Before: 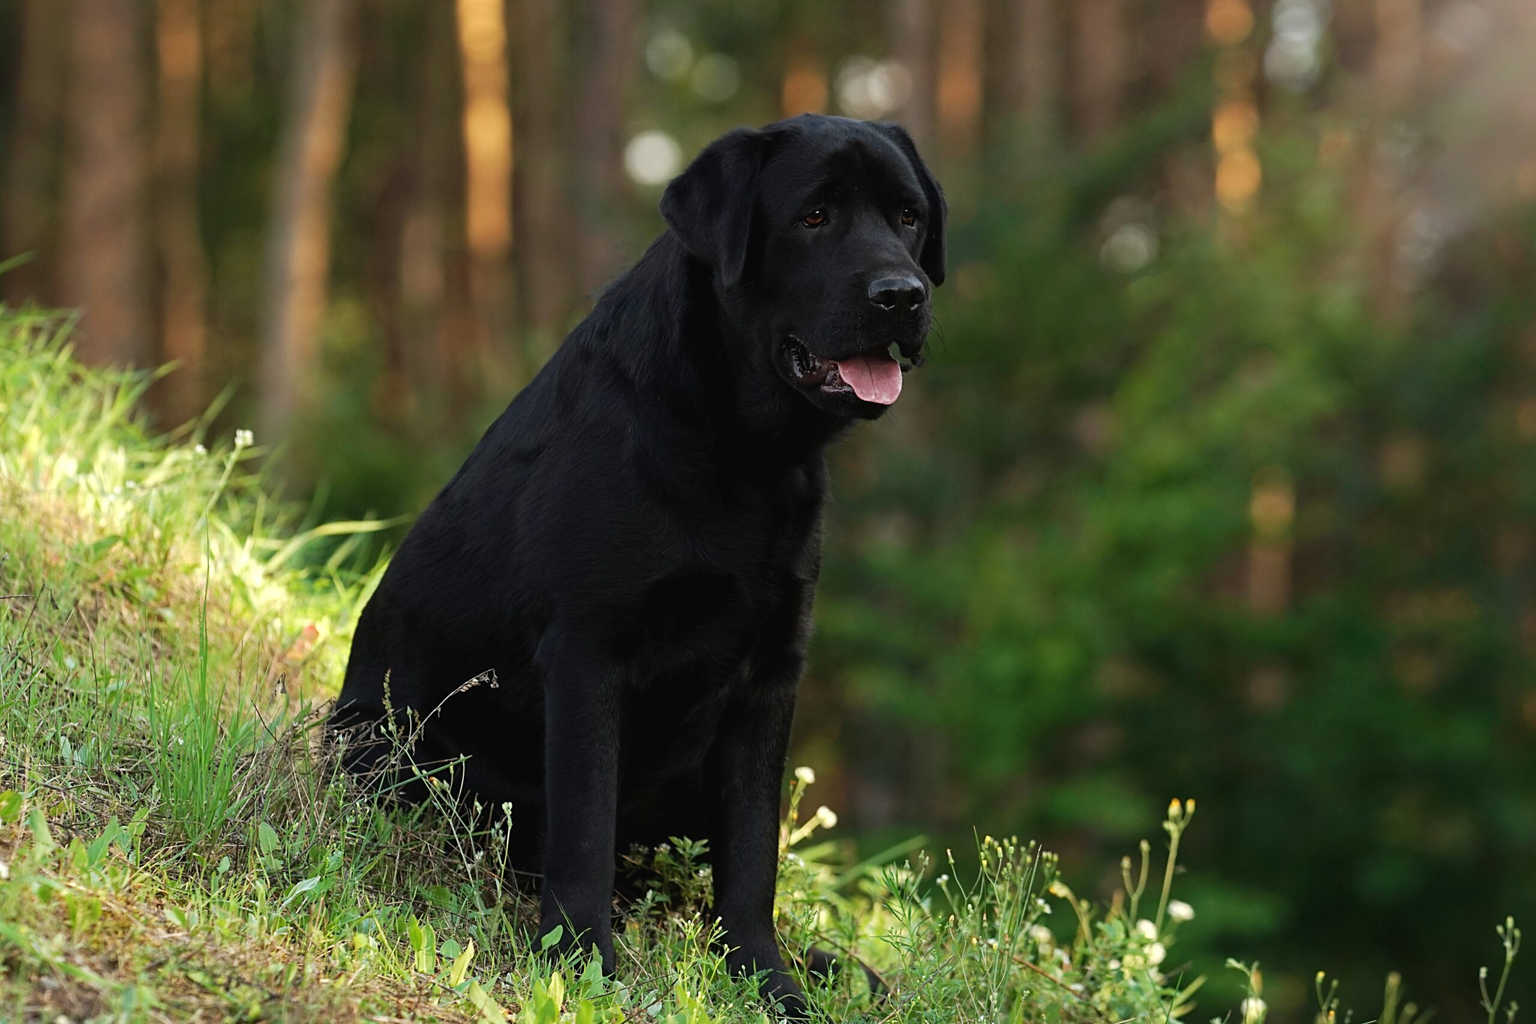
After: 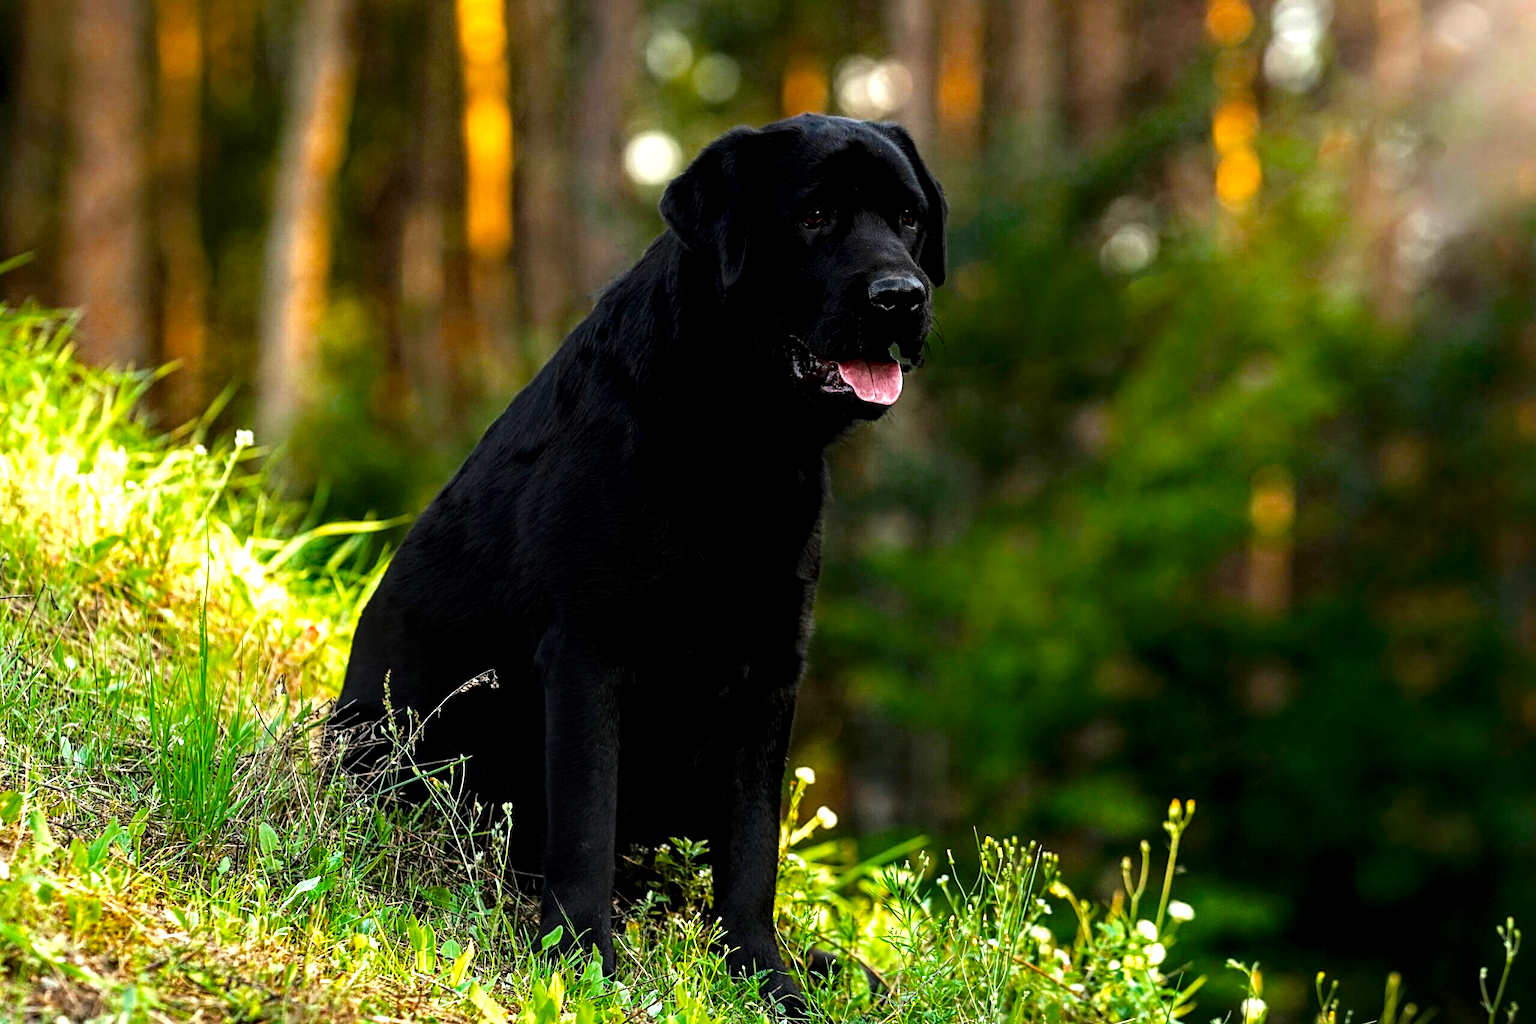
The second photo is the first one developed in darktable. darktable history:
color balance rgb: perceptual saturation grading › global saturation 31.293%, saturation formula JzAzBz (2021)
tone equalizer: -8 EV -1.05 EV, -7 EV -1.05 EV, -6 EV -0.848 EV, -5 EV -0.573 EV, -3 EV 0.604 EV, -2 EV 0.882 EV, -1 EV 1 EV, +0 EV 1.07 EV, mask exposure compensation -0.5 EV
local contrast: detail 154%
